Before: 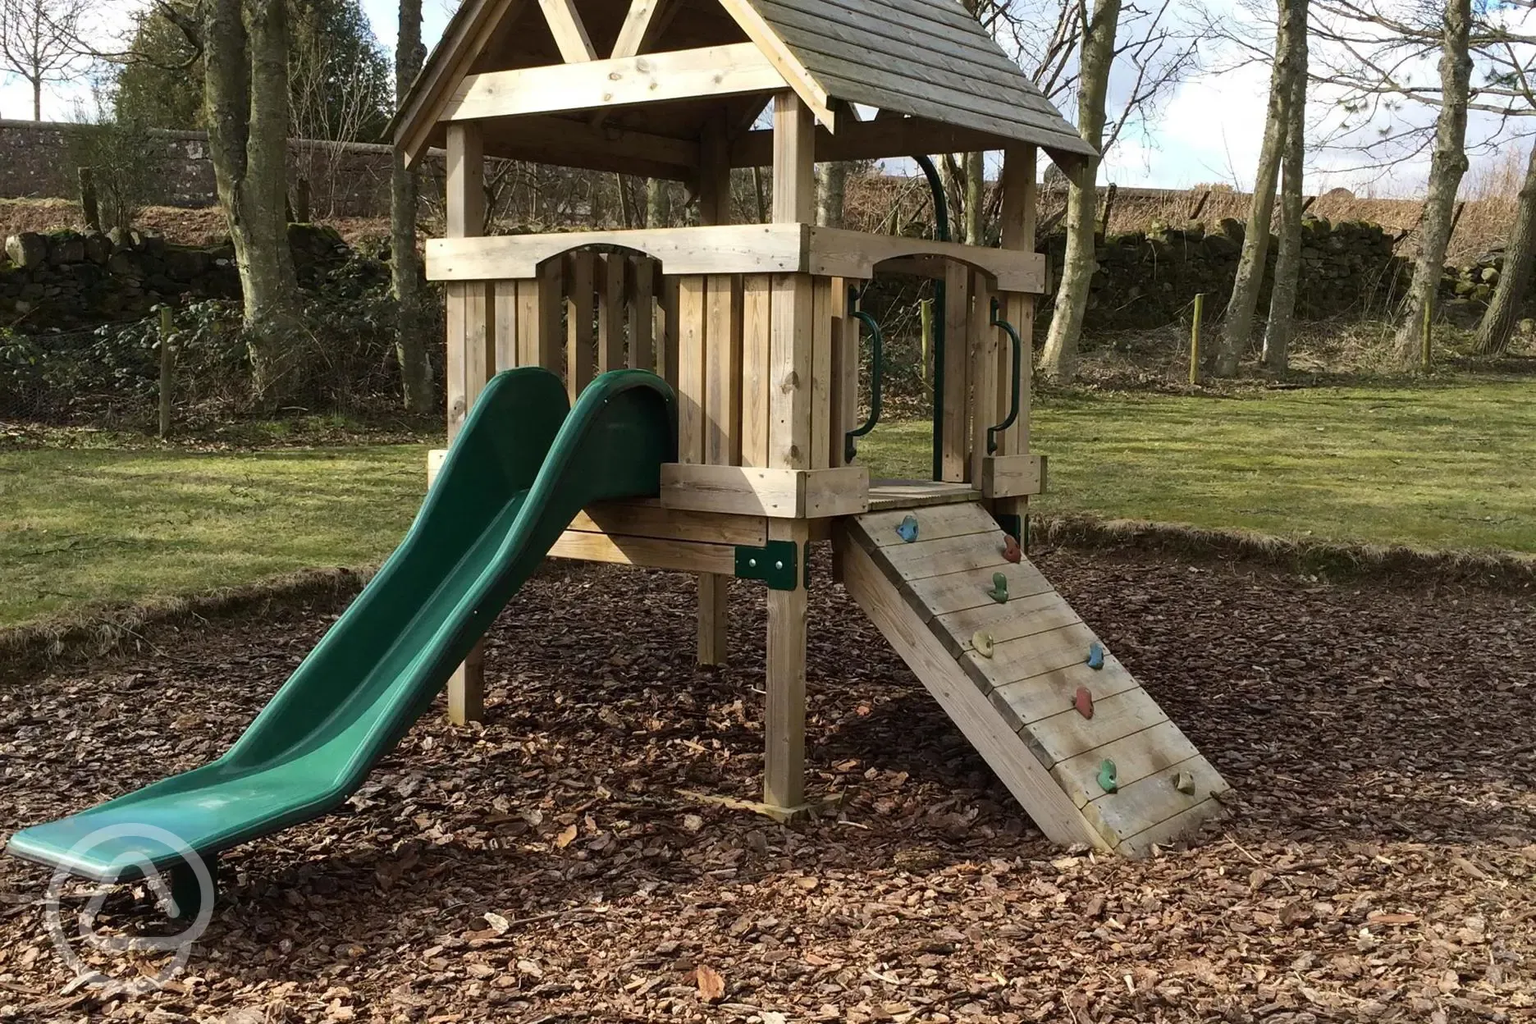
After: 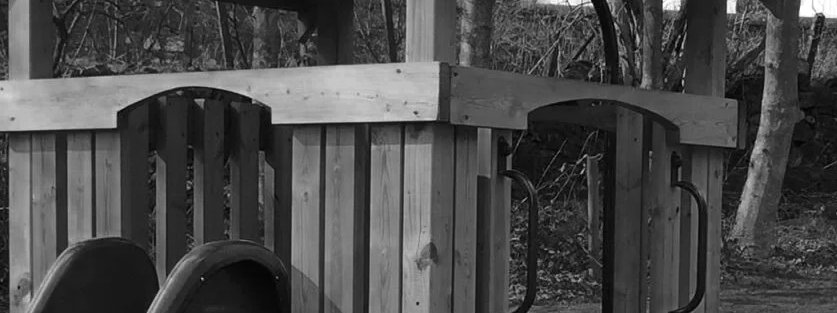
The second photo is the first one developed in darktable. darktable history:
color zones: curves: ch0 [(0.287, 0.048) (0.493, 0.484) (0.737, 0.816)]; ch1 [(0, 0) (0.143, 0) (0.286, 0) (0.429, 0) (0.571, 0) (0.714, 0) (0.857, 0)]
crop: left 28.64%, top 16.832%, right 26.637%, bottom 58.055%
